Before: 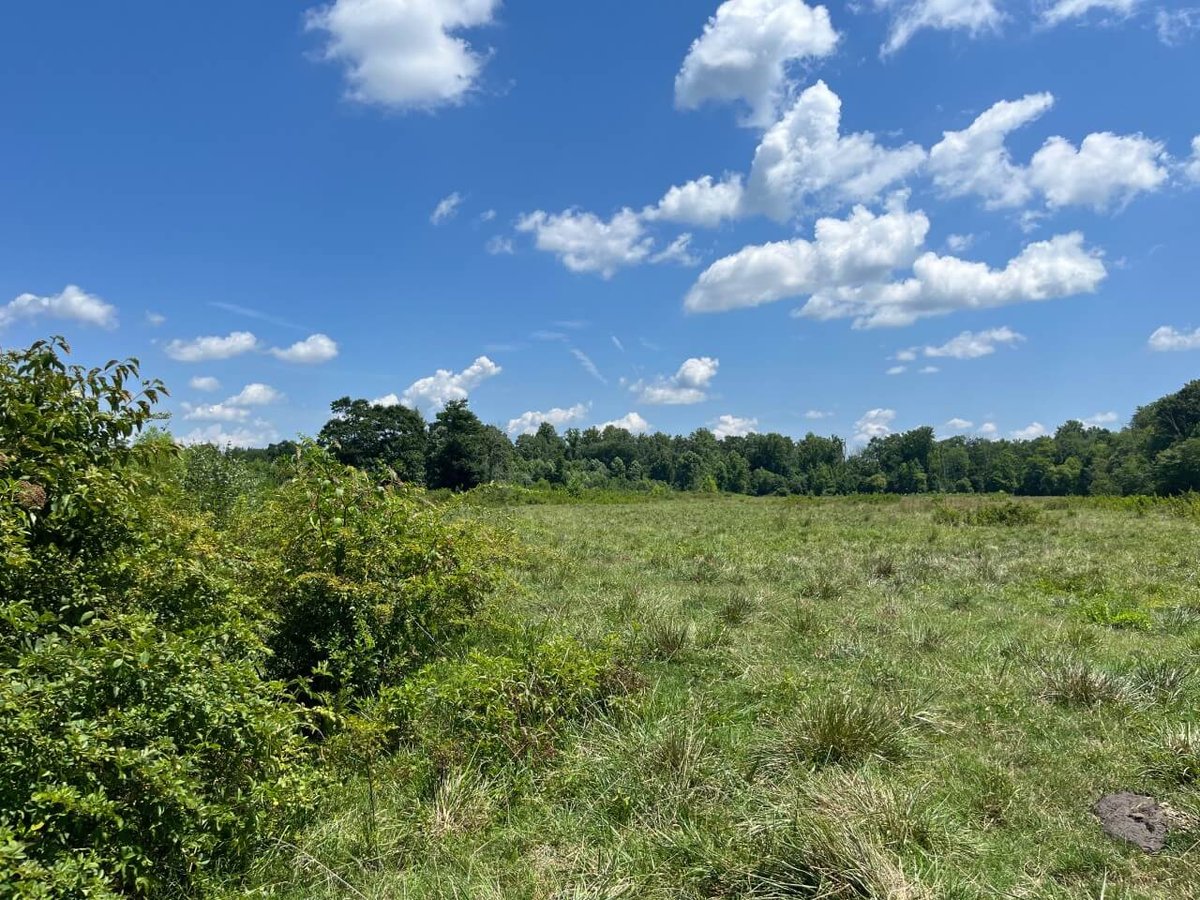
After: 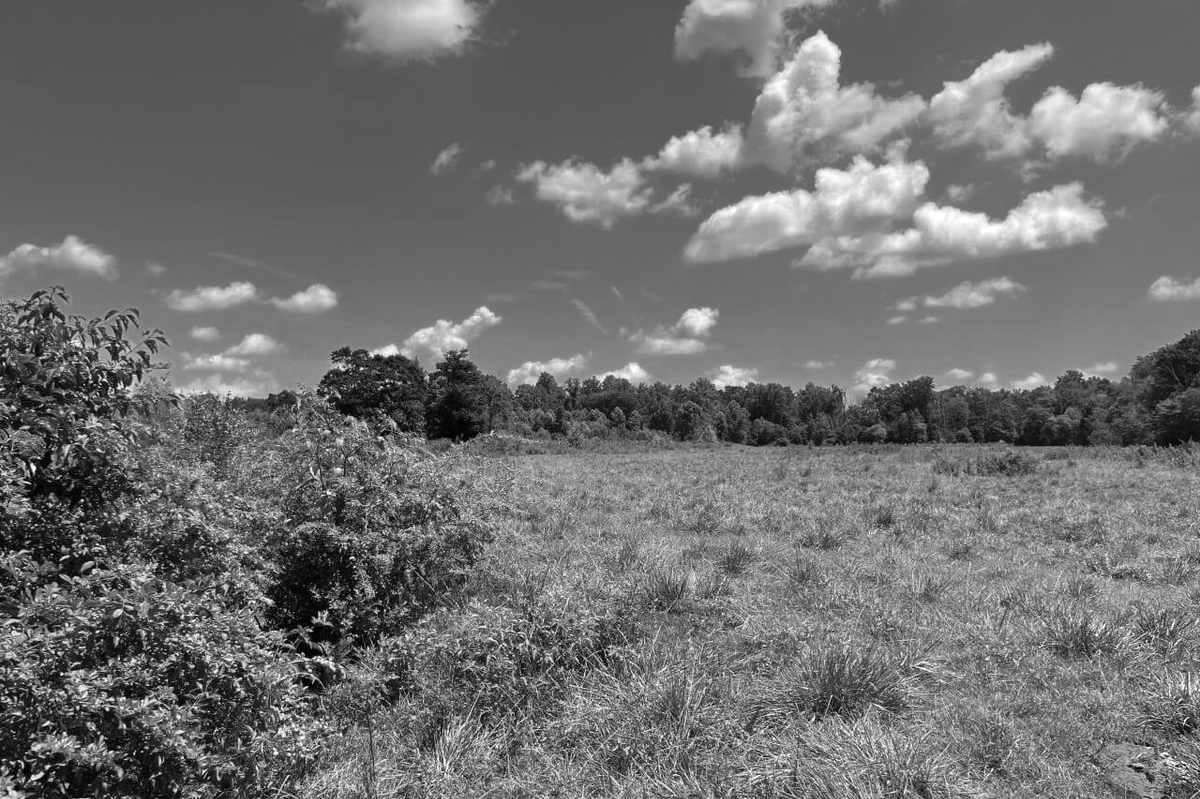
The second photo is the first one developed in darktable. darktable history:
crop and rotate: top 5.609%, bottom 5.609%
color correction: highlights a* 15.46, highlights b* -20.56
color zones: curves: ch0 [(0.002, 0.593) (0.143, 0.417) (0.285, 0.541) (0.455, 0.289) (0.608, 0.327) (0.727, 0.283) (0.869, 0.571) (1, 0.603)]; ch1 [(0, 0) (0.143, 0) (0.286, 0) (0.429, 0) (0.571, 0) (0.714, 0) (0.857, 0)]
